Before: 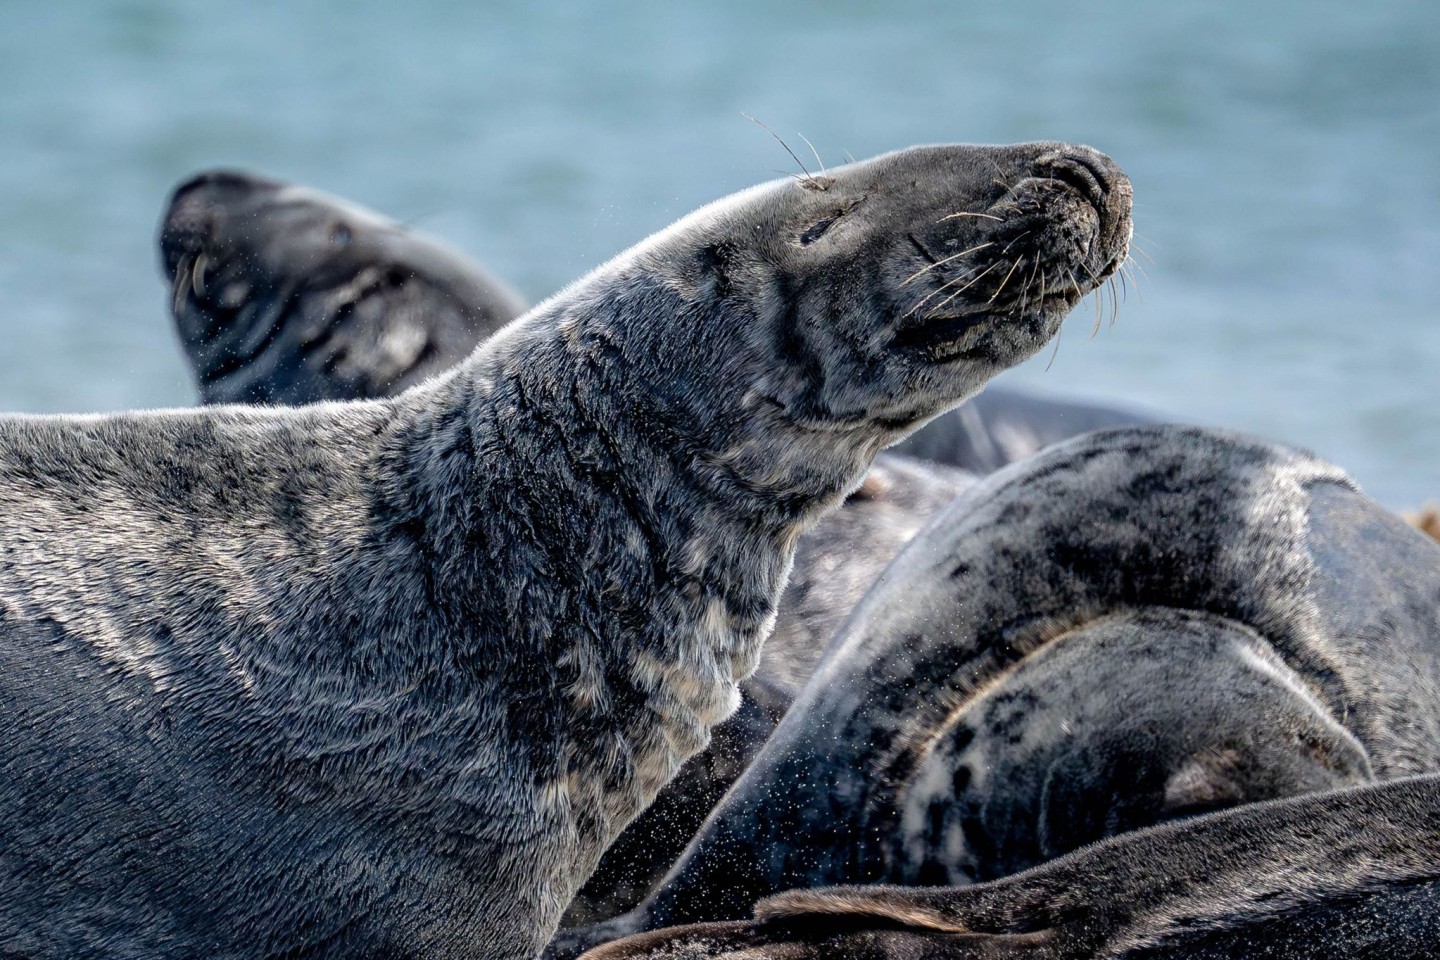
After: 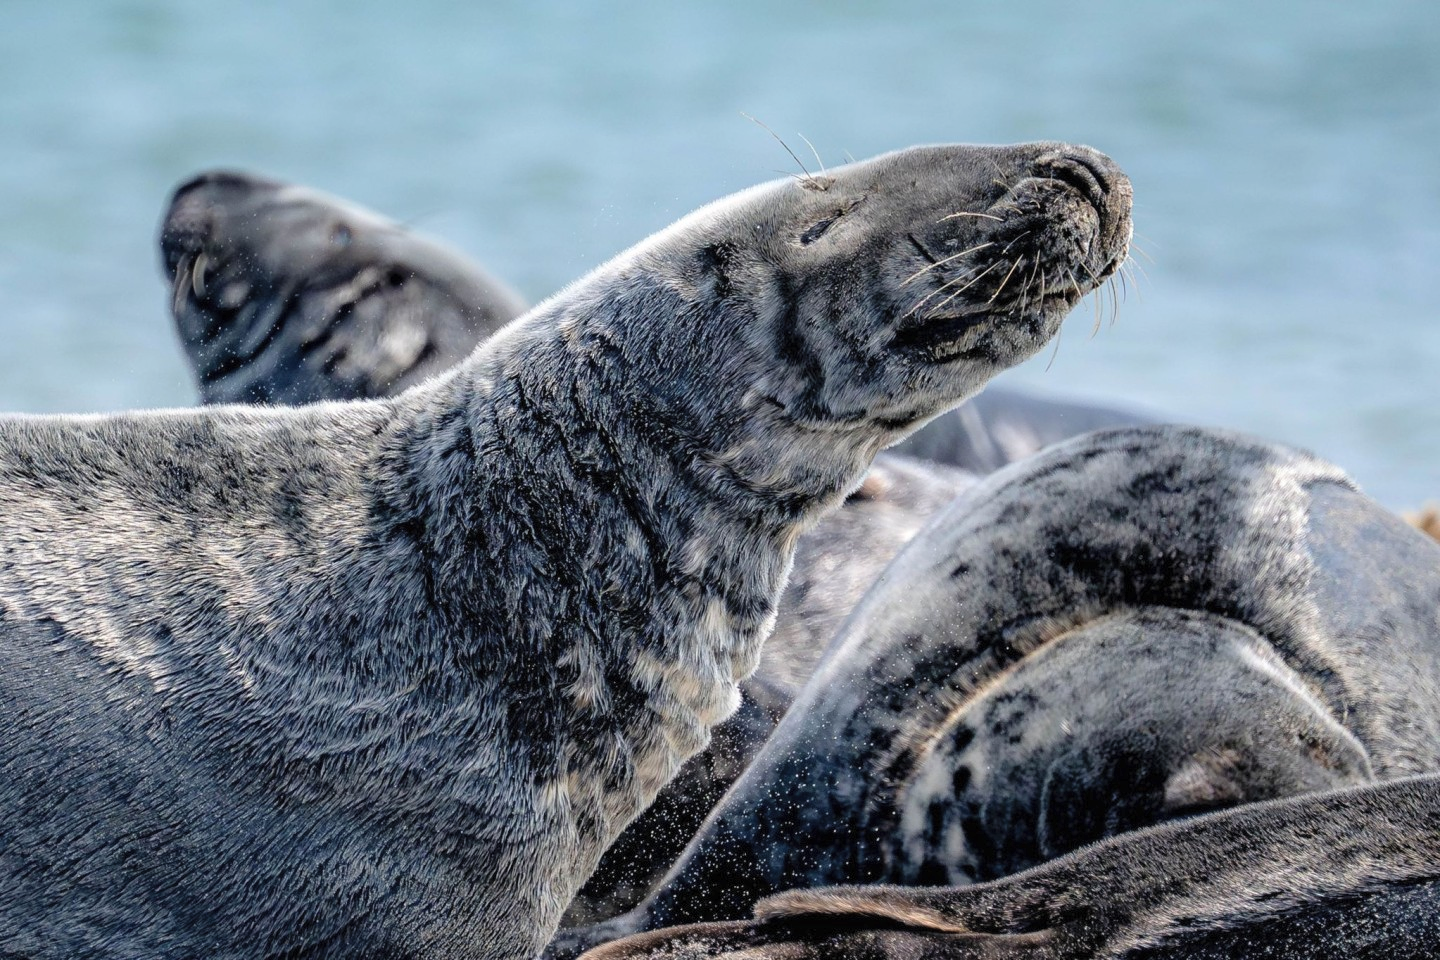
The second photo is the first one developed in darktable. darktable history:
contrast brightness saturation: brightness 0.153
